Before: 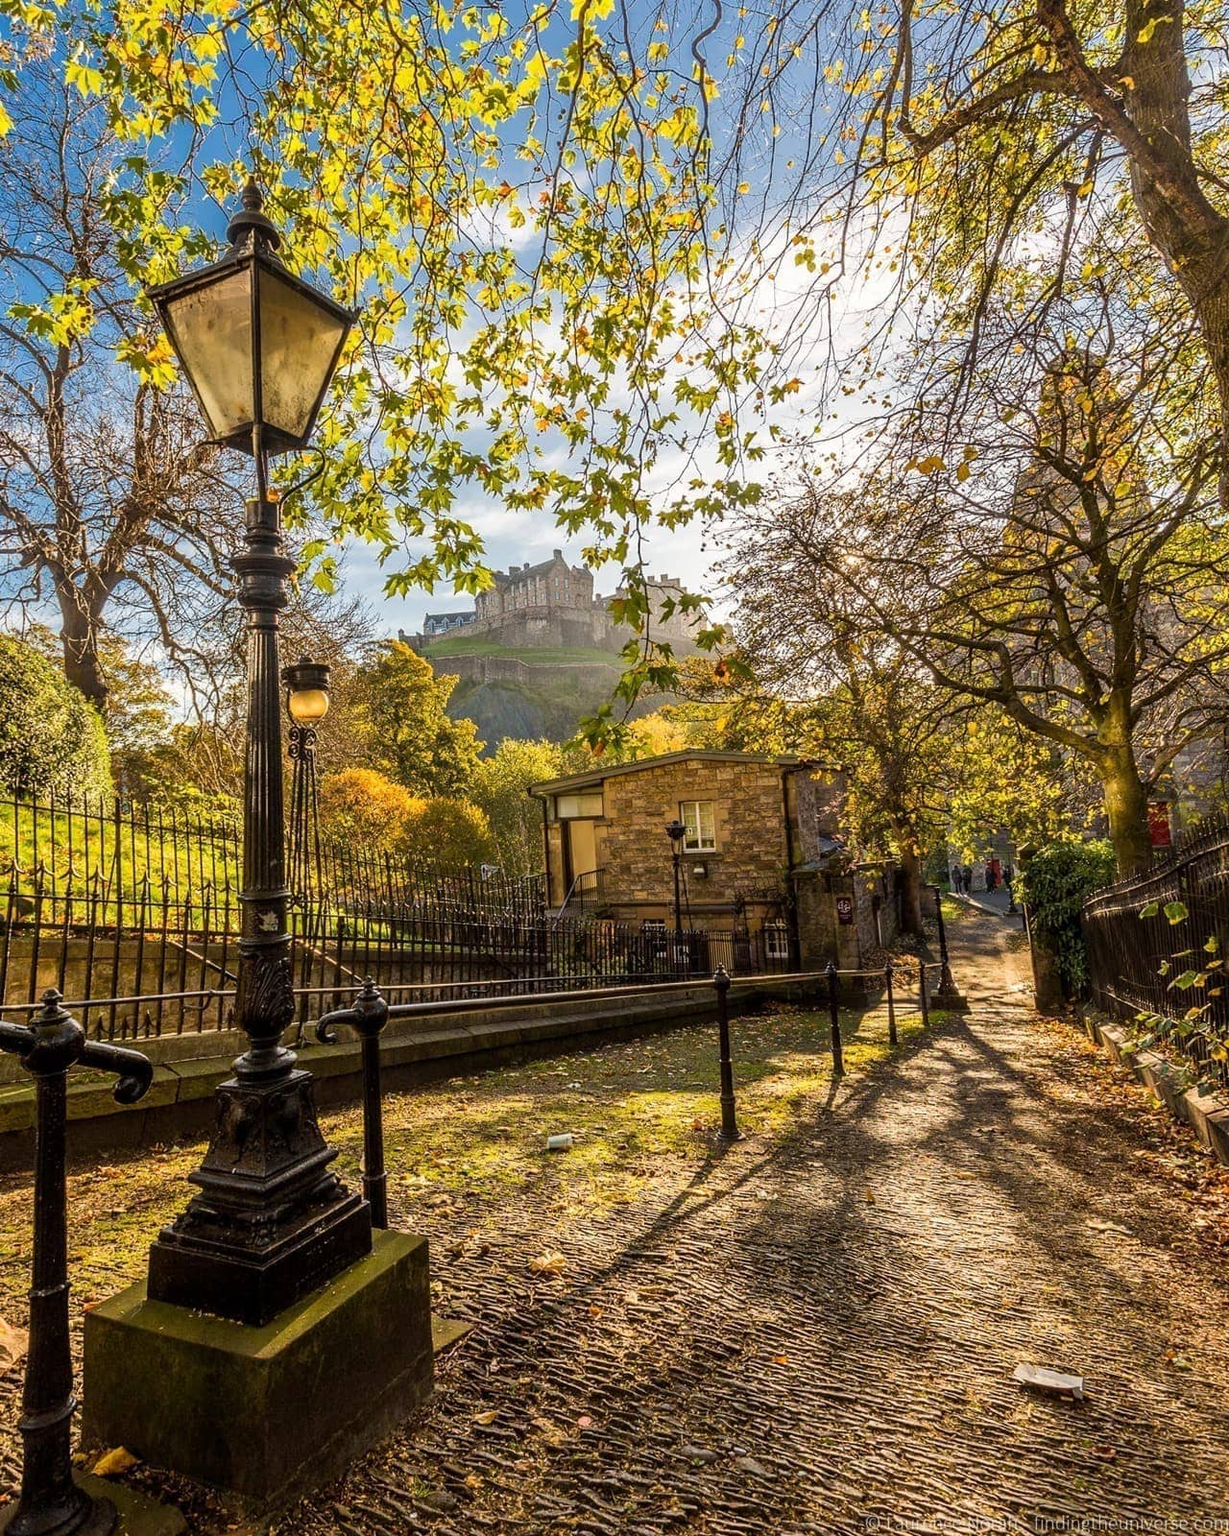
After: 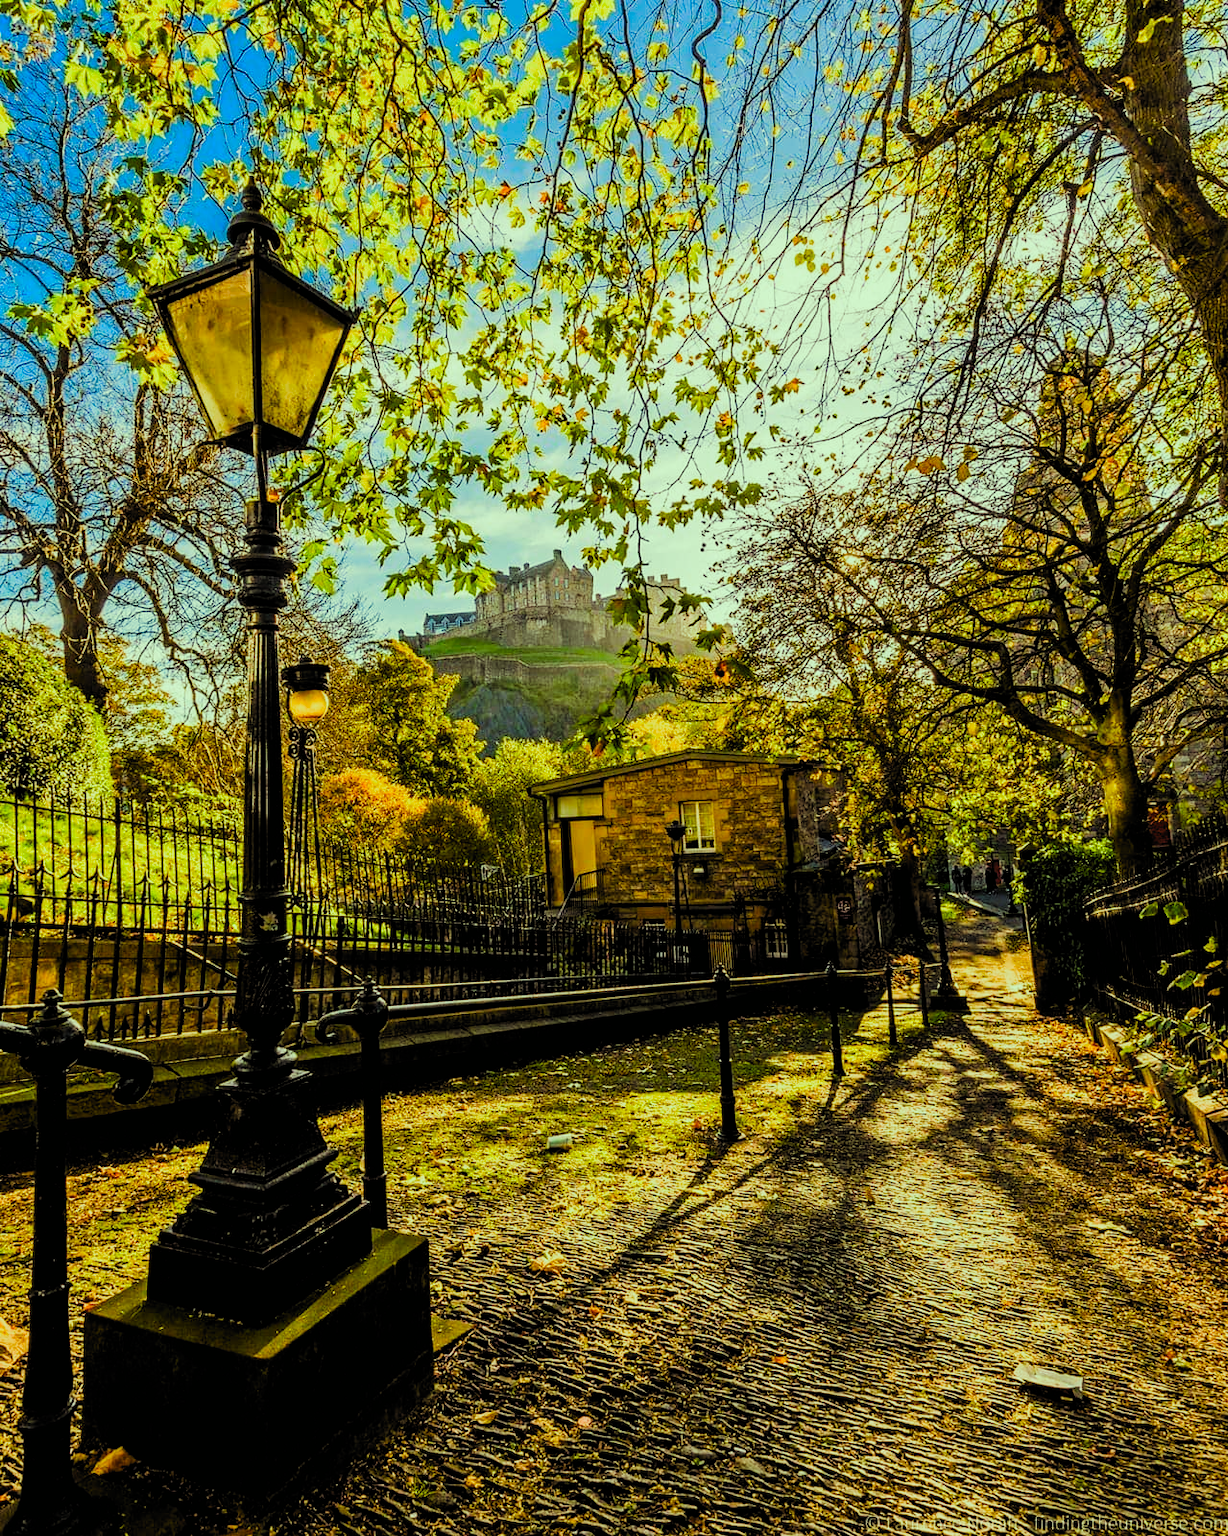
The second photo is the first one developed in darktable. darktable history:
color correction: highlights a* -11.23, highlights b* 9.94, saturation 1.72
haze removal: strength 0.282, distance 0.249, compatibility mode true, adaptive false
filmic rgb: black relative exposure -4 EV, white relative exposure 2.98 EV, threshold 5.96 EV, hardness 2.98, contrast 1.386, preserve chrominance RGB euclidean norm, color science v5 (2021), contrast in shadows safe, contrast in highlights safe, enable highlight reconstruction true
